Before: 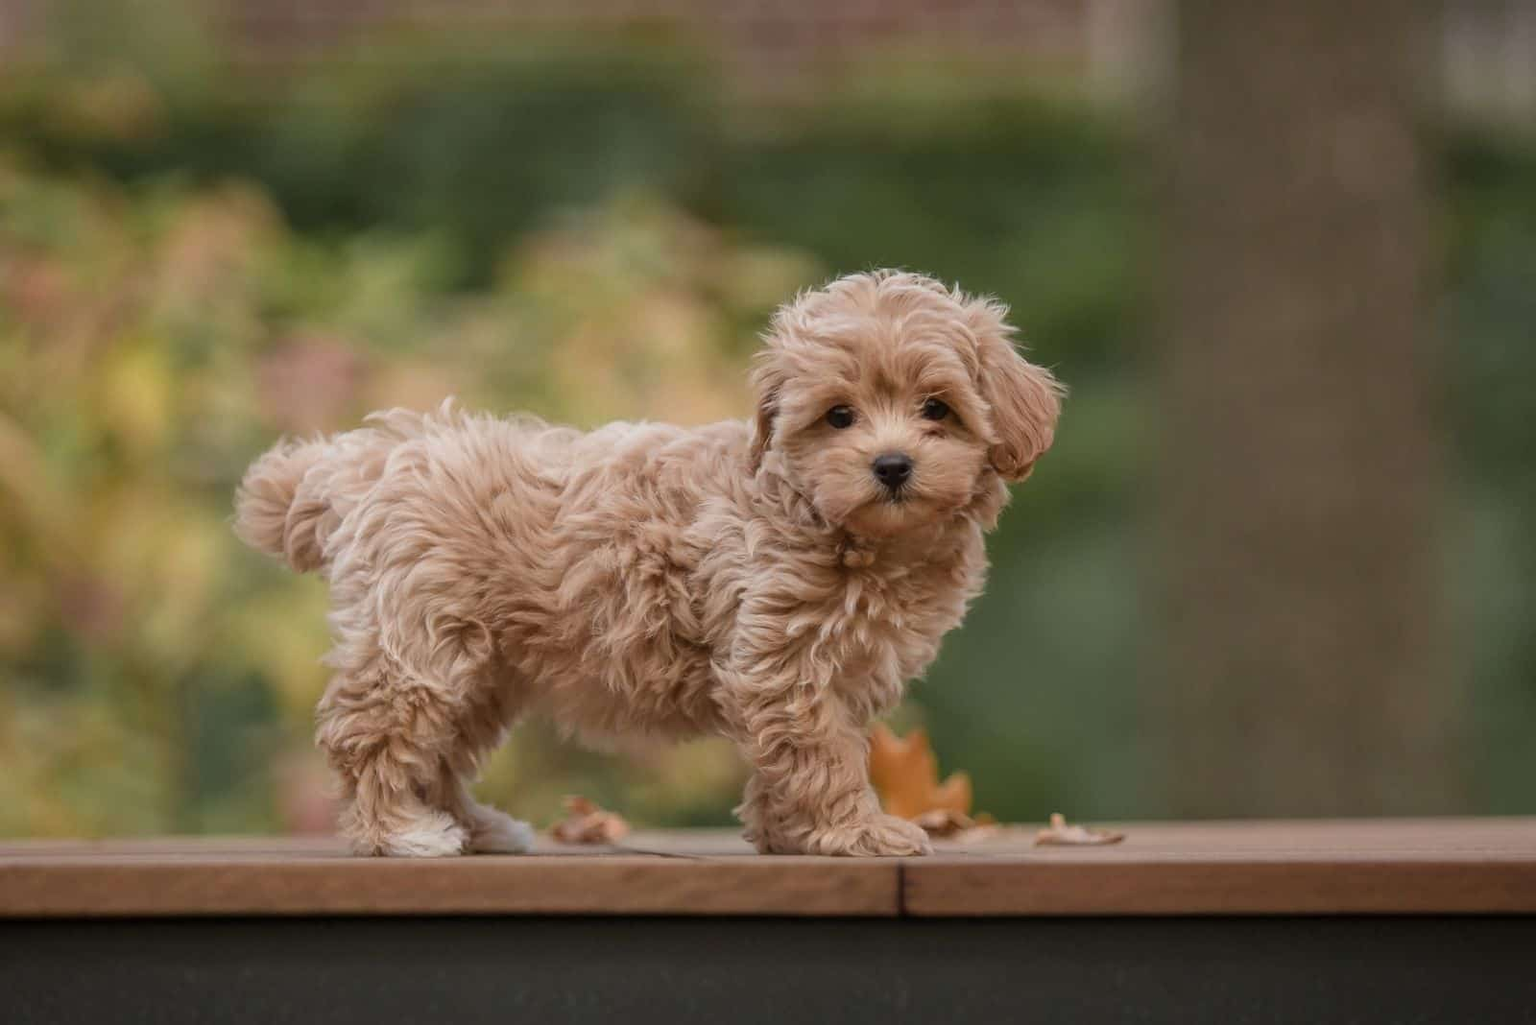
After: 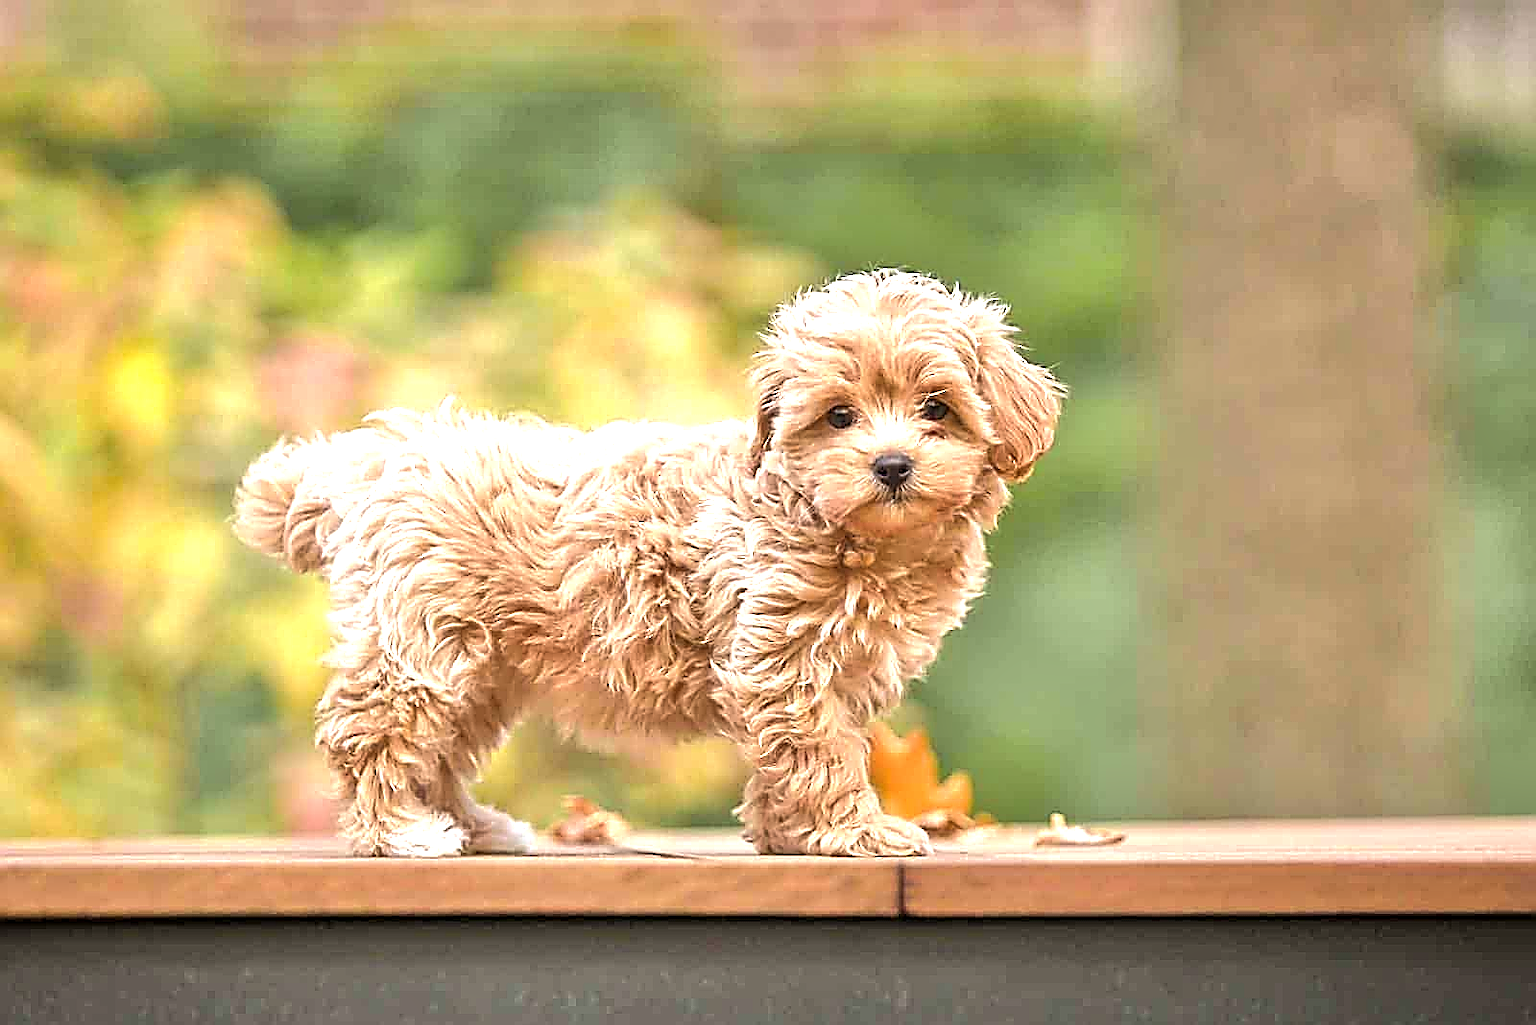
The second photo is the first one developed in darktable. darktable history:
tone equalizer: -7 EV 0.15 EV, -6 EV 0.6 EV, -5 EV 1.15 EV, -4 EV 1.33 EV, -3 EV 1.15 EV, -2 EV 0.6 EV, -1 EV 0.15 EV, mask exposure compensation -0.5 EV
exposure: black level correction 0, exposure 1 EV, compensate exposure bias true, compensate highlight preservation false
base curve: curves: ch0 [(0, 0) (0.262, 0.32) (0.722, 0.705) (1, 1)]
sharpen: amount 2
color balance rgb: perceptual brilliance grading › highlights 14.29%, perceptual brilliance grading › mid-tones -5.92%, perceptual brilliance grading › shadows -26.83%, global vibrance 31.18%
